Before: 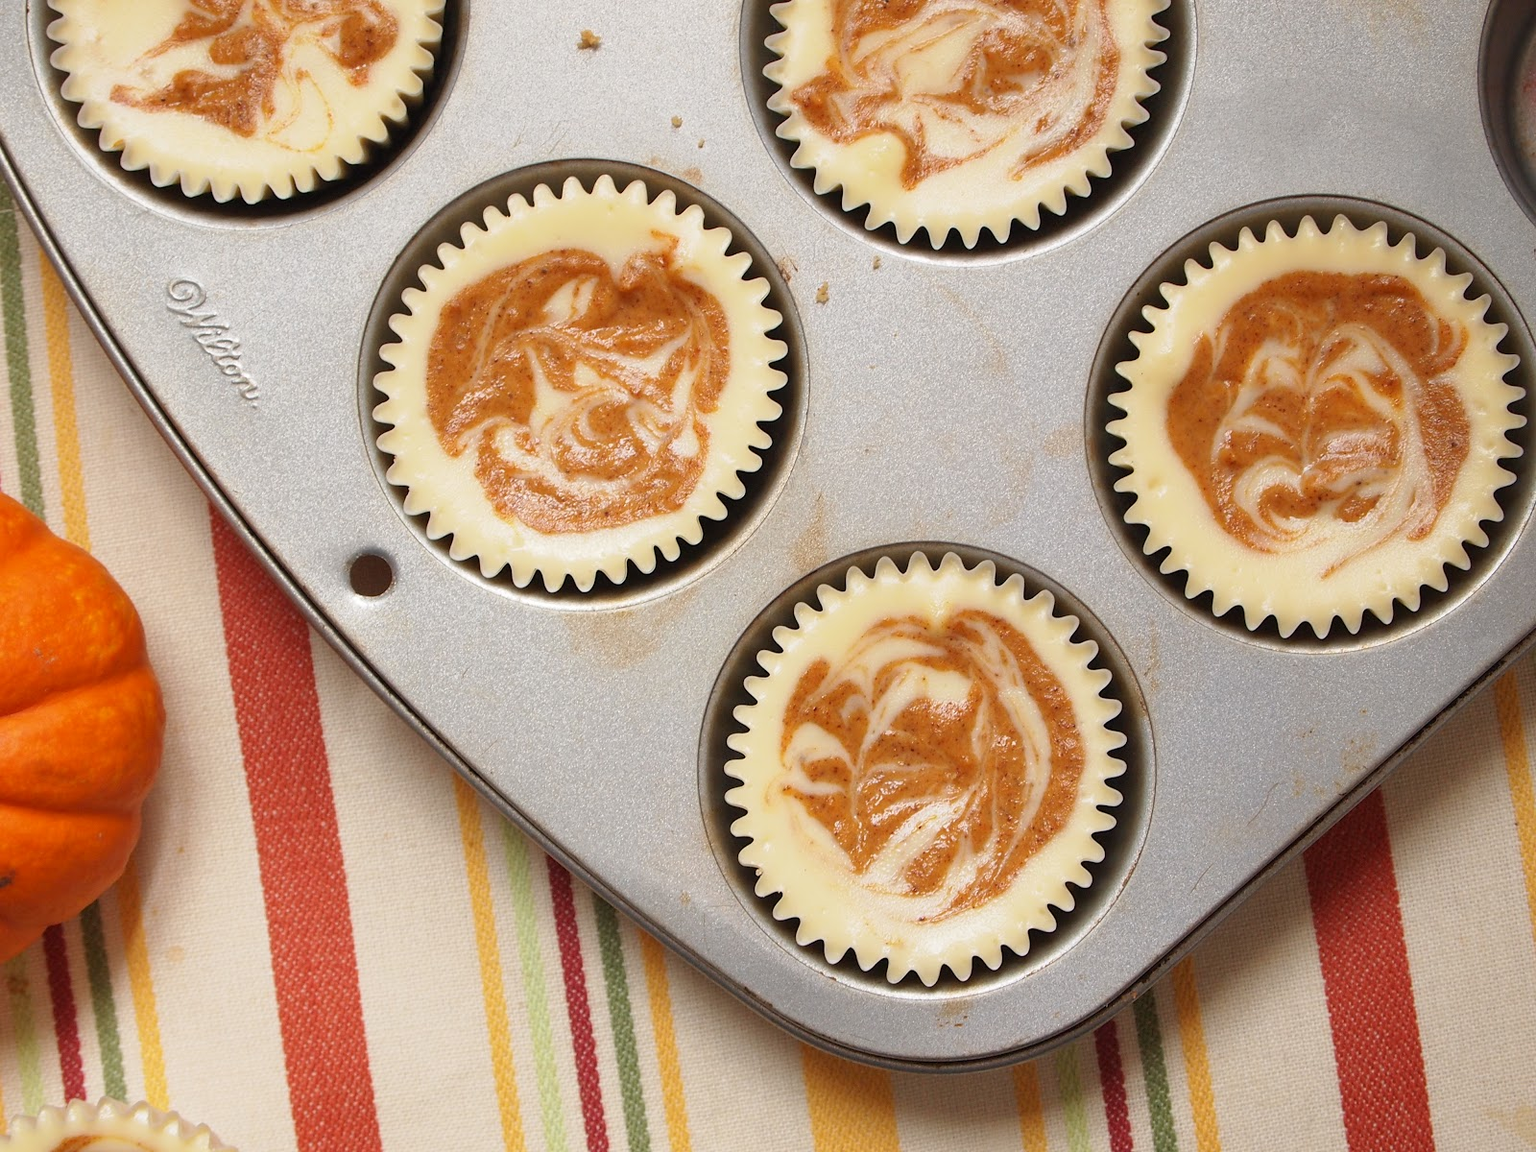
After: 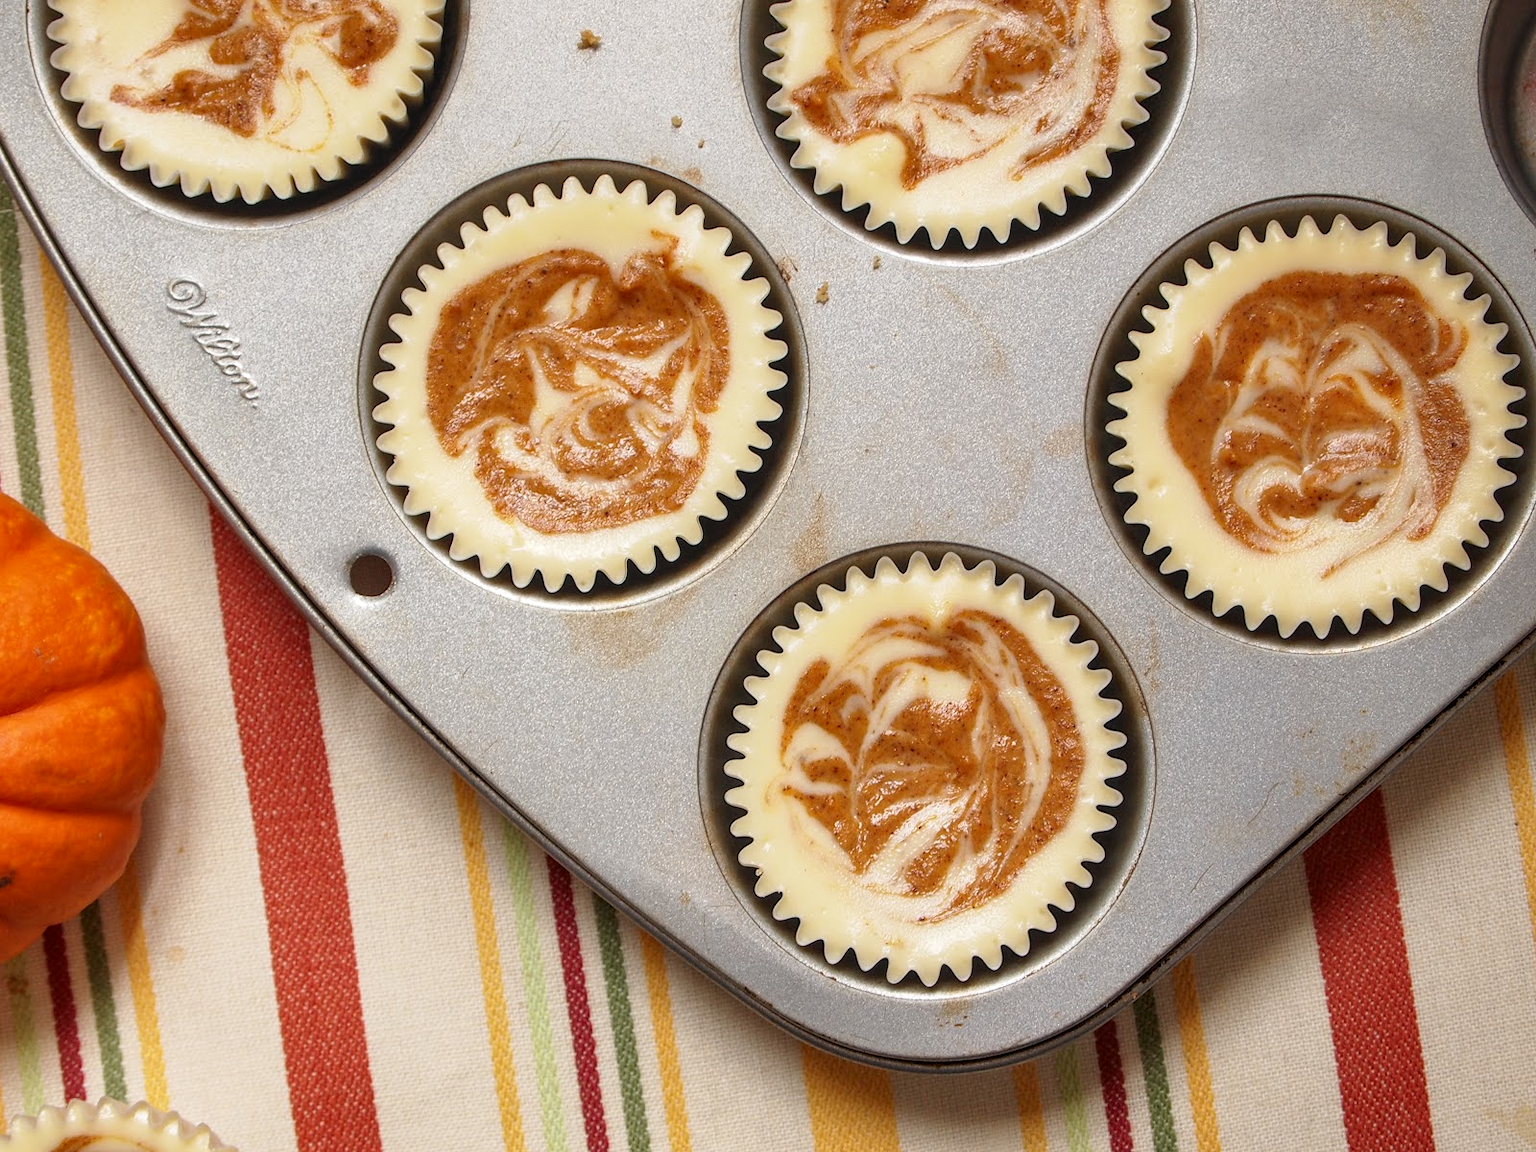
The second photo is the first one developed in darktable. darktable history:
shadows and highlights: shadows 37.27, highlights -28.18, soften with gaussian
local contrast: detail 130%
